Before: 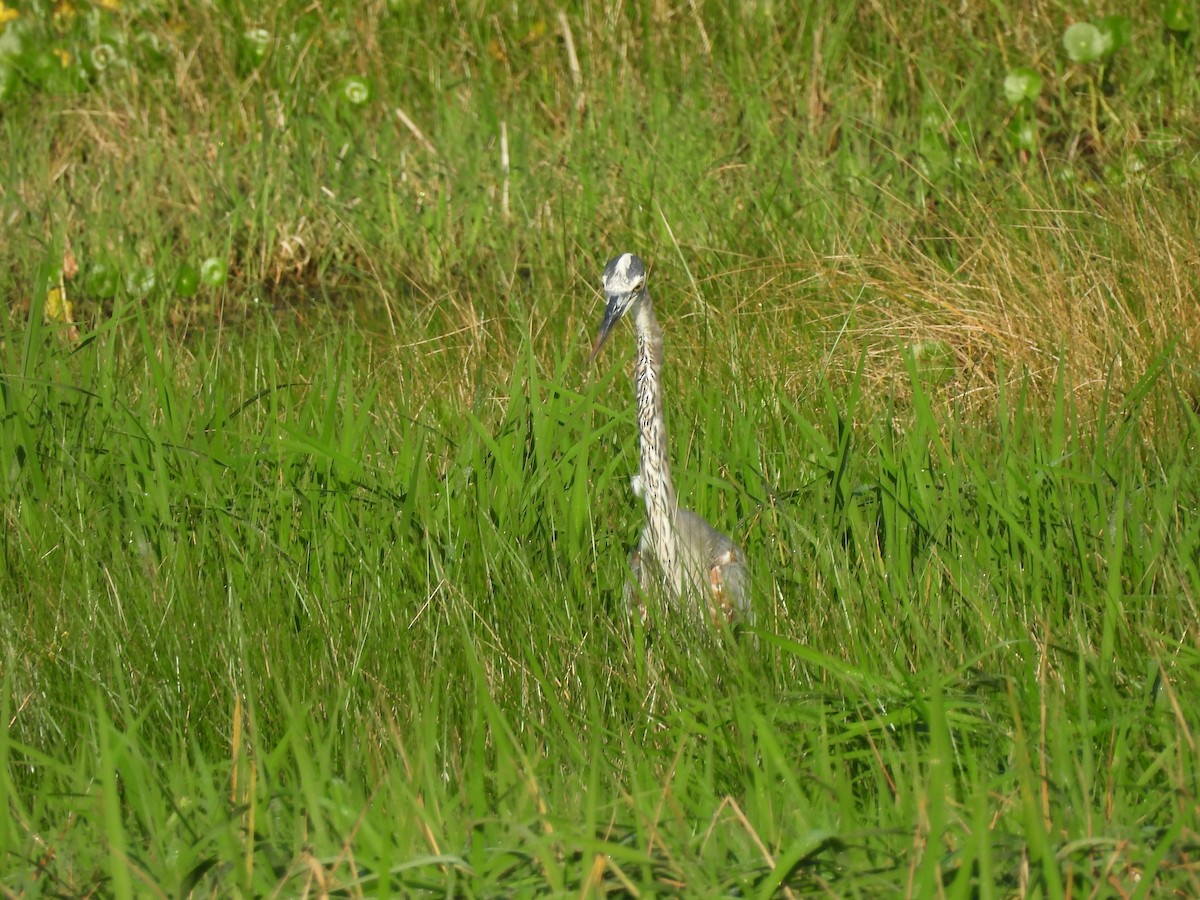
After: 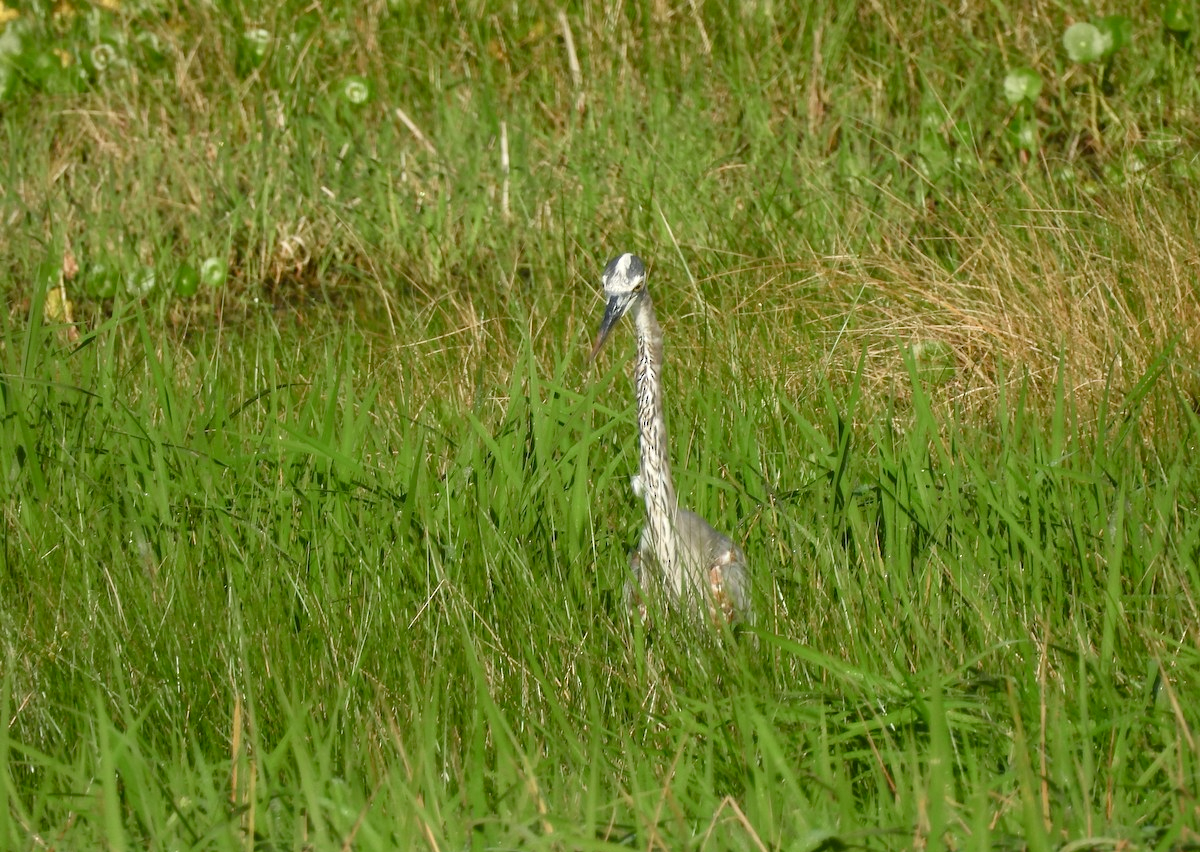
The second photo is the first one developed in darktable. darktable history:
crop and rotate: top 0.001%, bottom 5.269%
local contrast: highlights 104%, shadows 101%, detail 120%, midtone range 0.2
color balance rgb: perceptual saturation grading › global saturation 0.354%, perceptual saturation grading › highlights -19.982%, perceptual saturation grading › shadows 20.504%
base curve: preserve colors none
